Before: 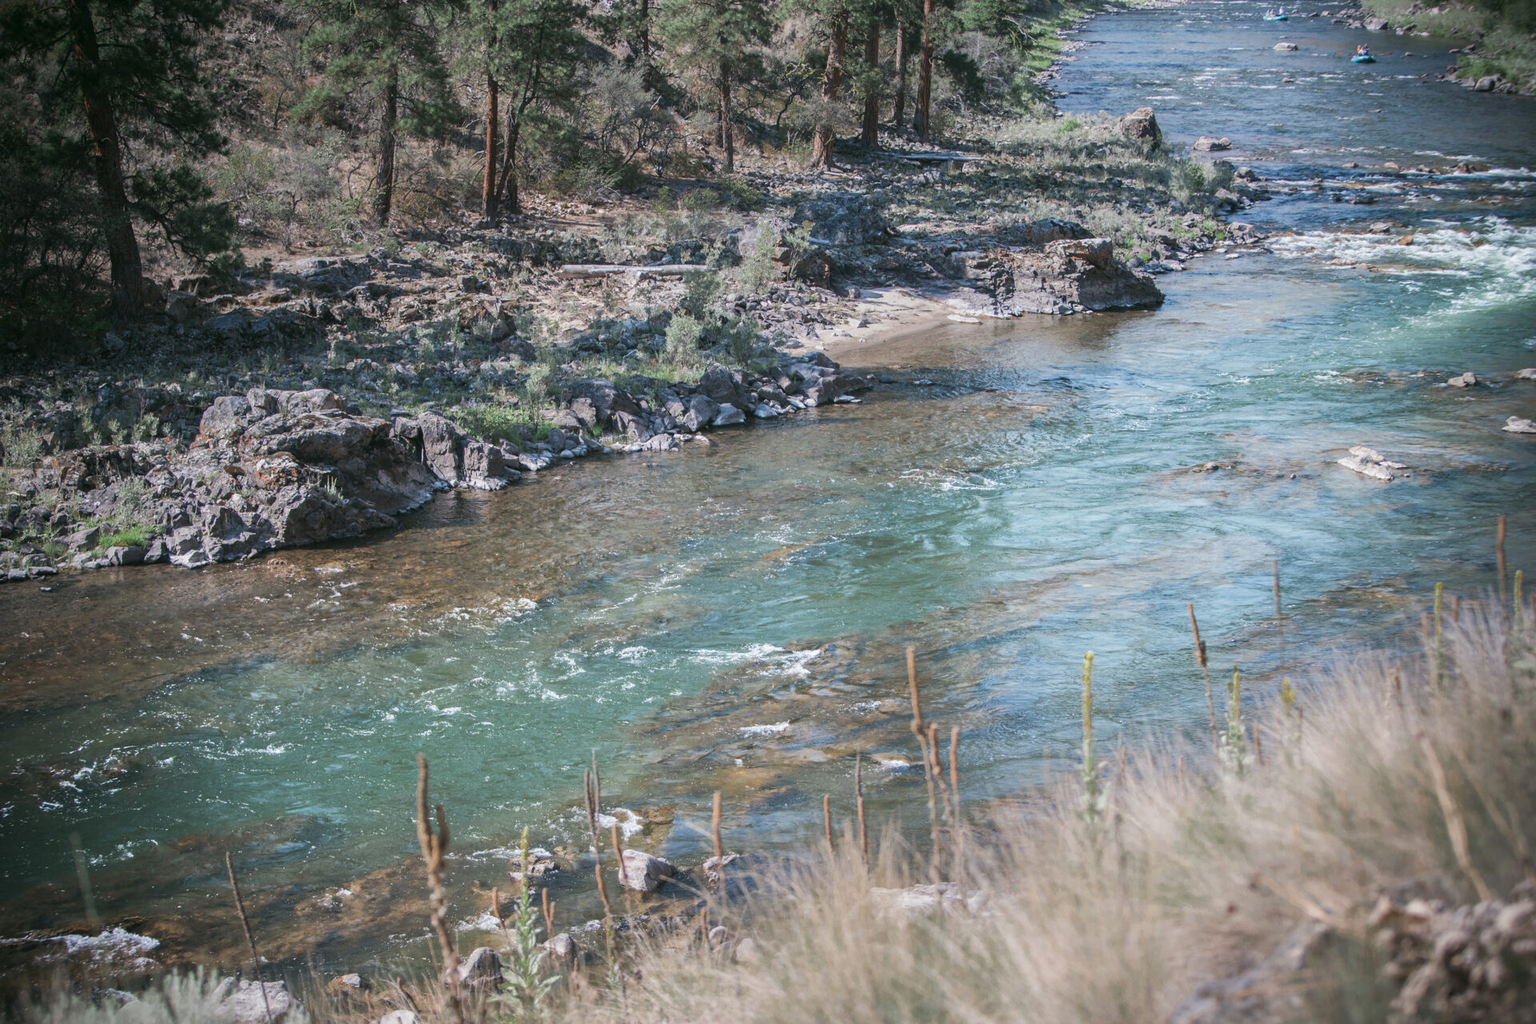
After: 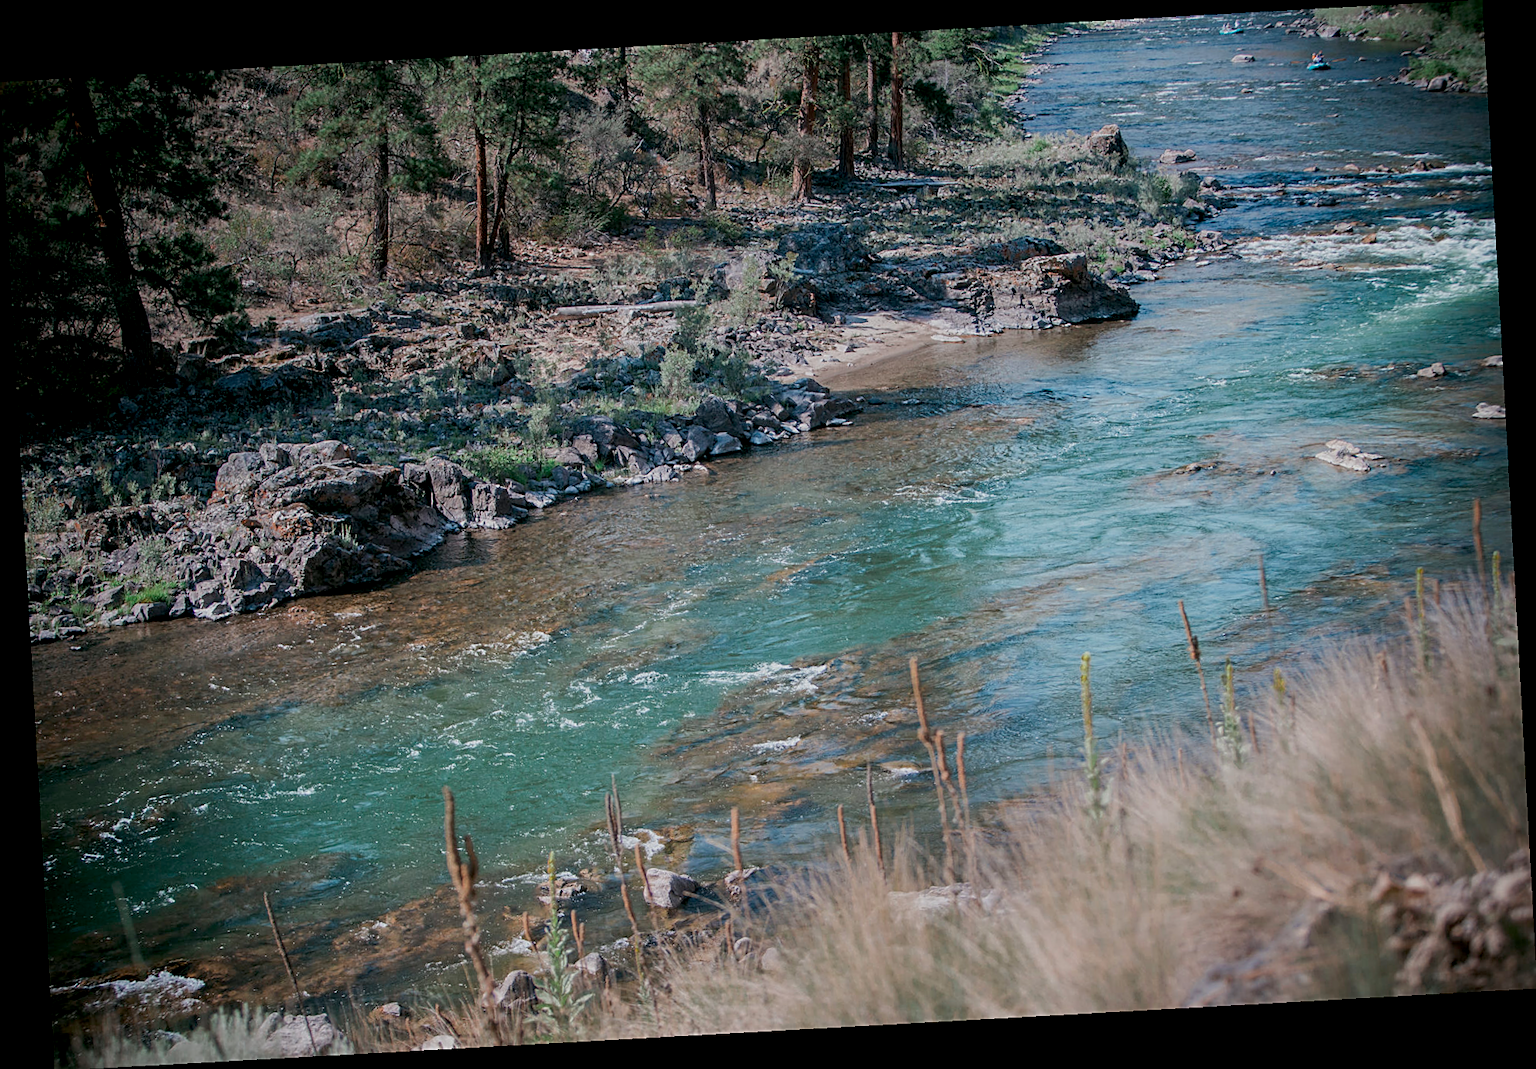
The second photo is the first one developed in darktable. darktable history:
exposure: black level correction 0.011, exposure -0.478 EV, compensate highlight preservation false
sharpen: on, module defaults
rotate and perspective: rotation -3.18°, automatic cropping off
